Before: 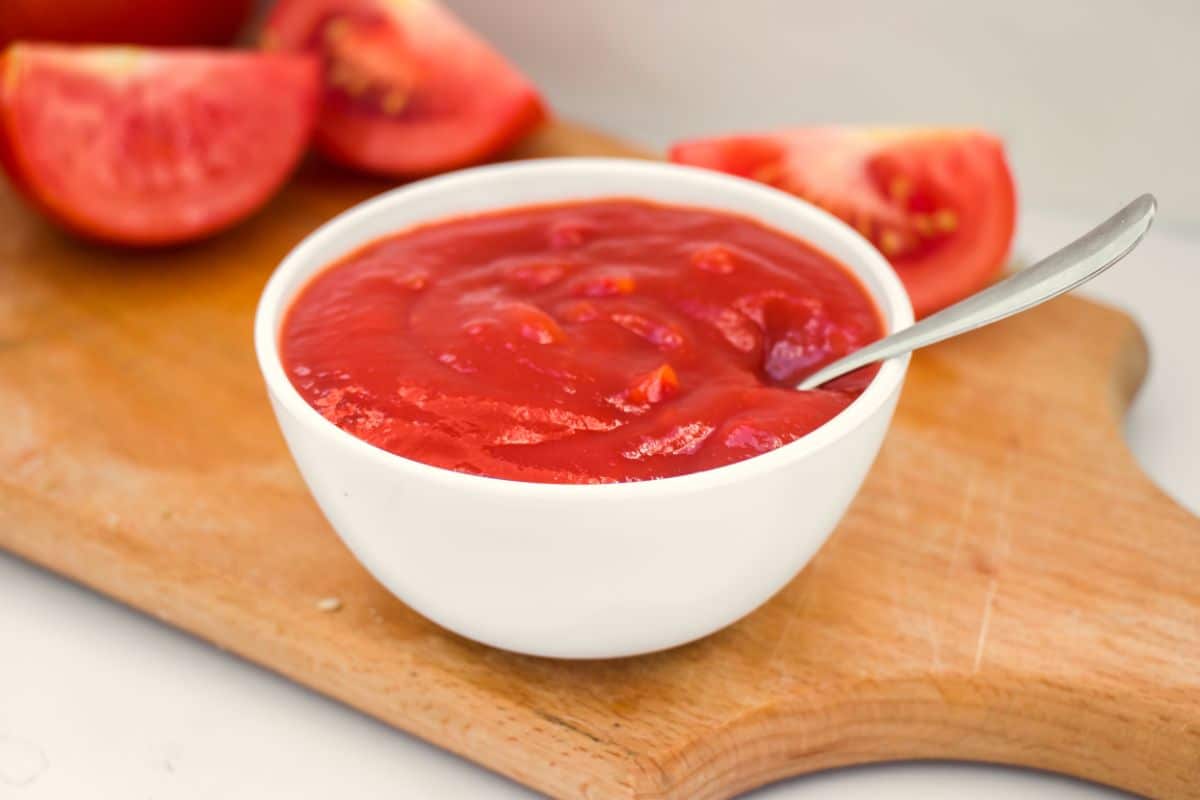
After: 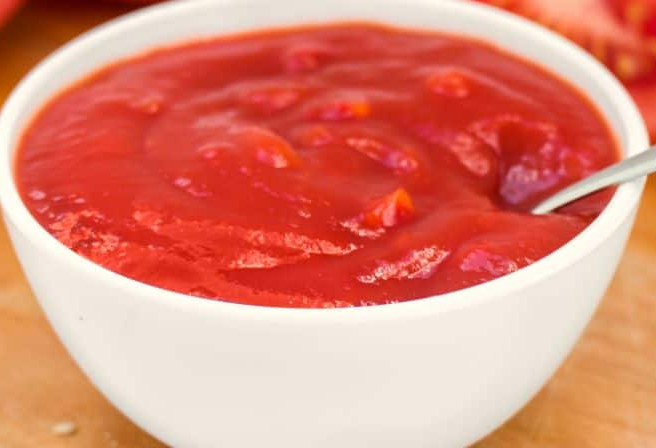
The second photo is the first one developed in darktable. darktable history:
crop and rotate: left 22.122%, top 22.055%, right 23.164%, bottom 21.883%
